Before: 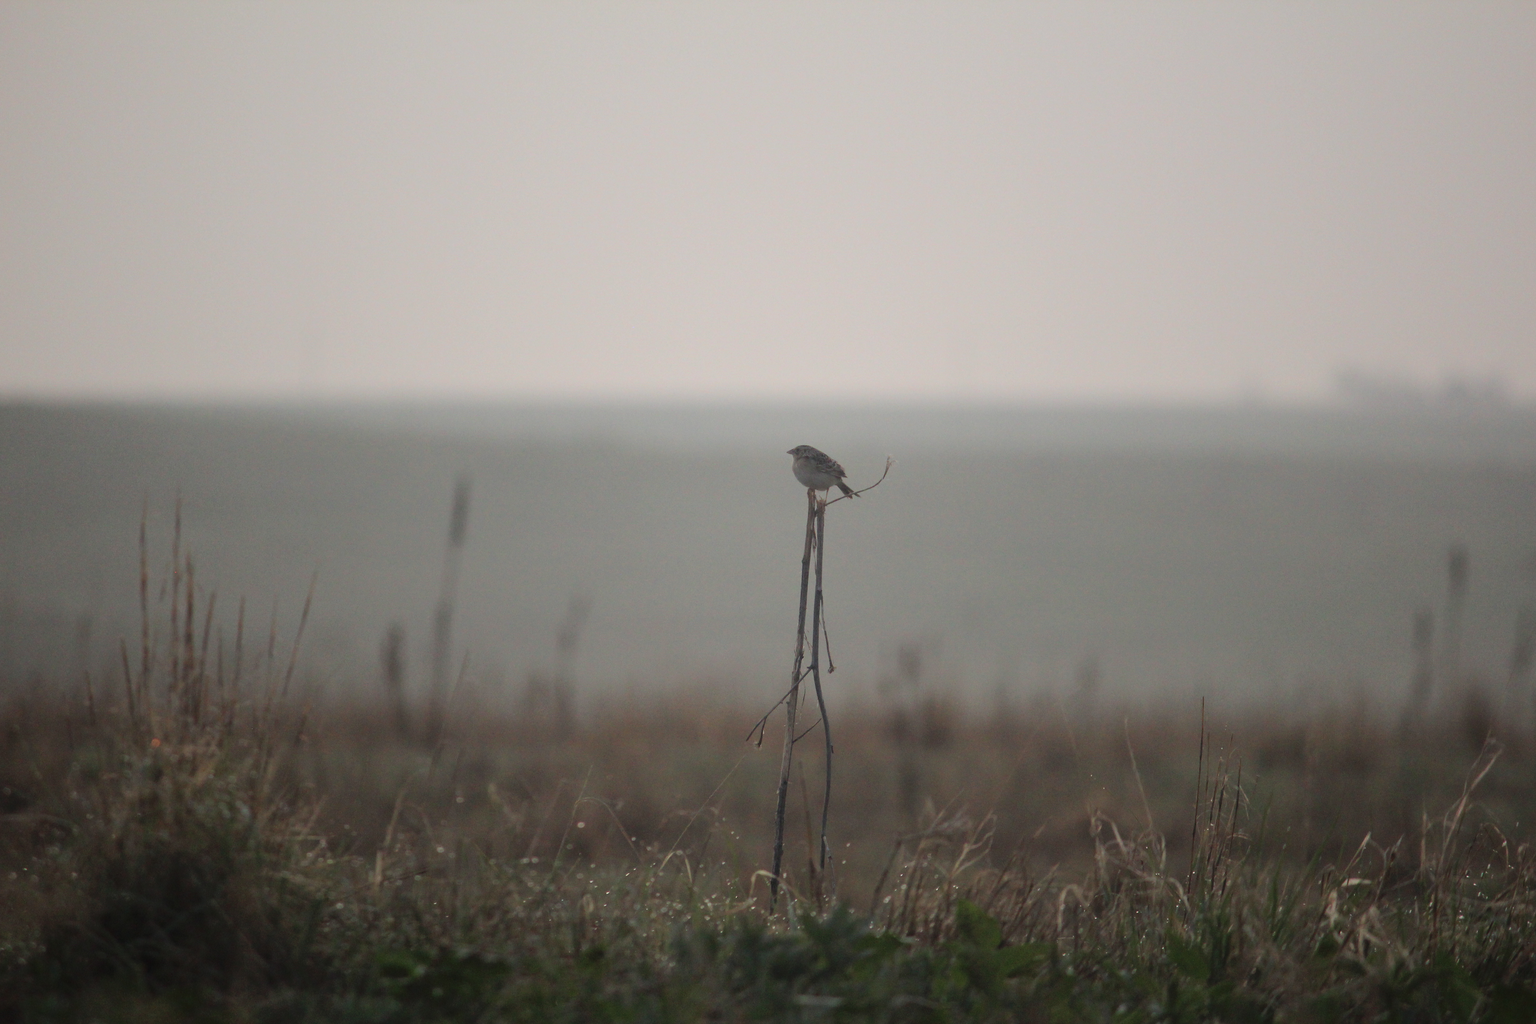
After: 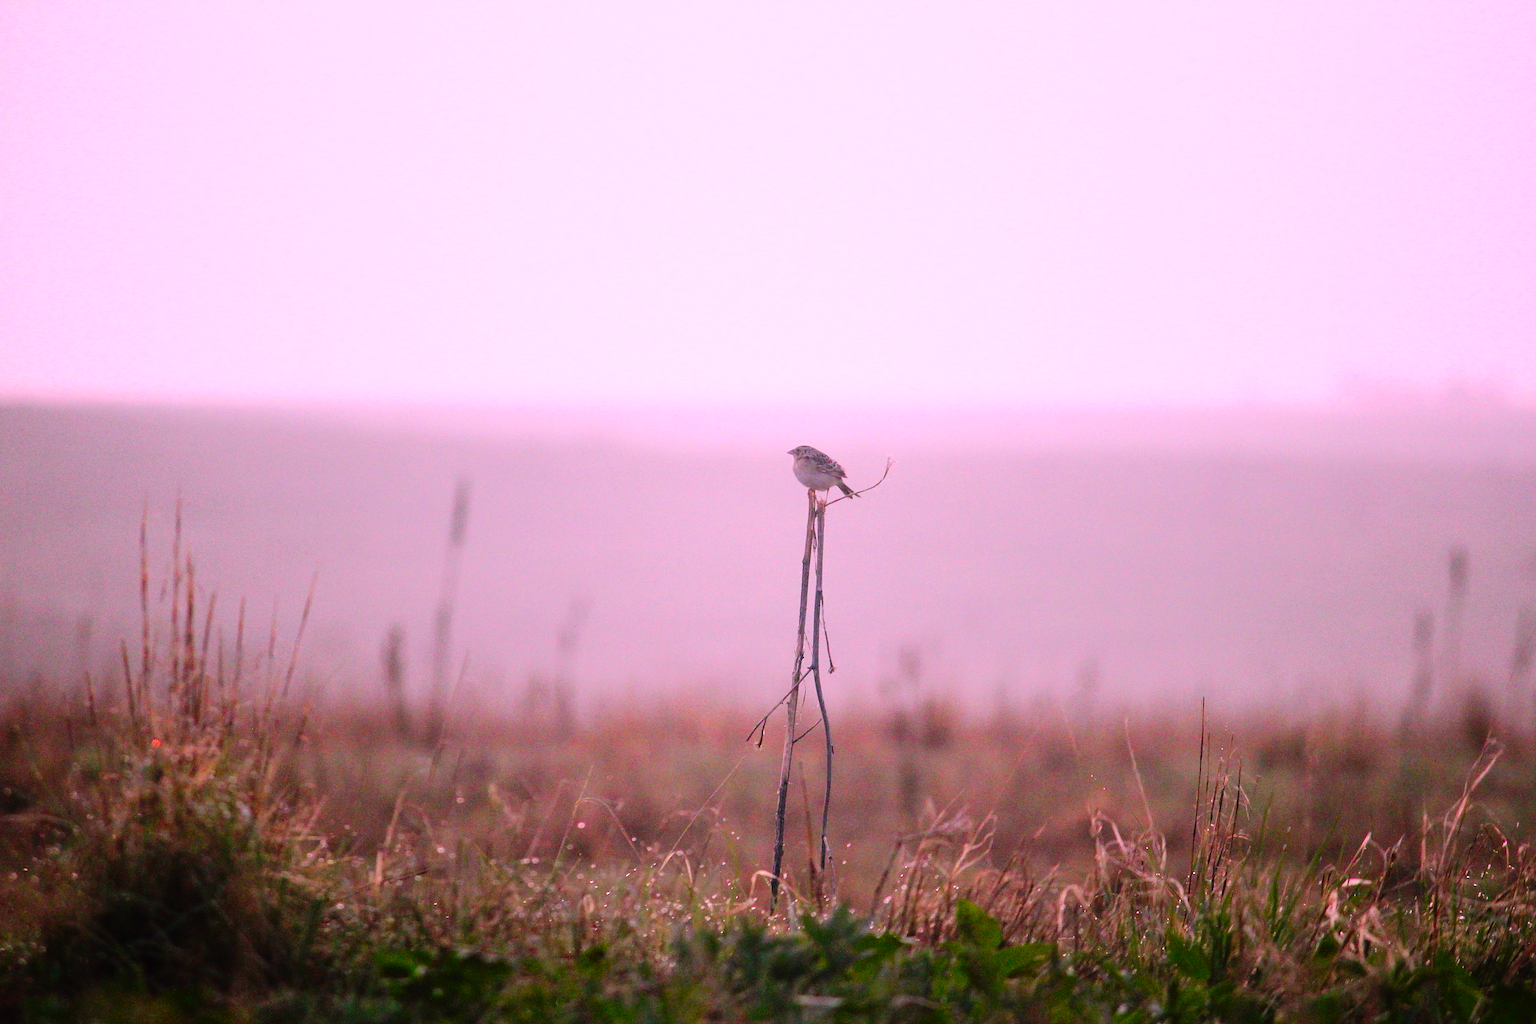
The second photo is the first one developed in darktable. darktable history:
tone curve: curves: ch0 [(0, 0) (0.003, 0) (0.011, 0.001) (0.025, 0.003) (0.044, 0.005) (0.069, 0.012) (0.1, 0.023) (0.136, 0.039) (0.177, 0.088) (0.224, 0.15) (0.277, 0.24) (0.335, 0.337) (0.399, 0.437) (0.468, 0.535) (0.543, 0.629) (0.623, 0.71) (0.709, 0.782) (0.801, 0.856) (0.898, 0.94) (1, 1)], preserve colors none
sharpen: radius 2.529, amount 0.323
color correction: highlights a* 19.5, highlights b* -11.53, saturation 1.69
exposure: exposure 0.781 EV, compensate highlight preservation false
